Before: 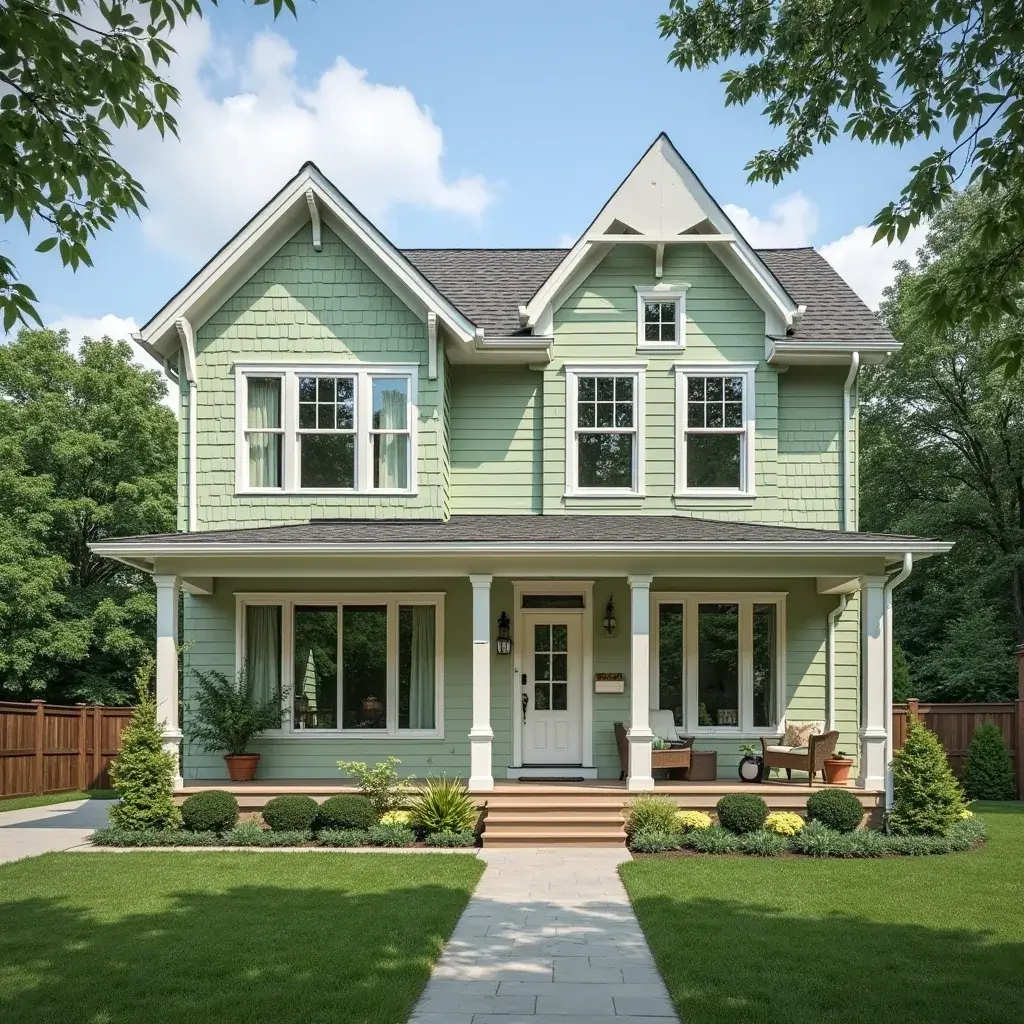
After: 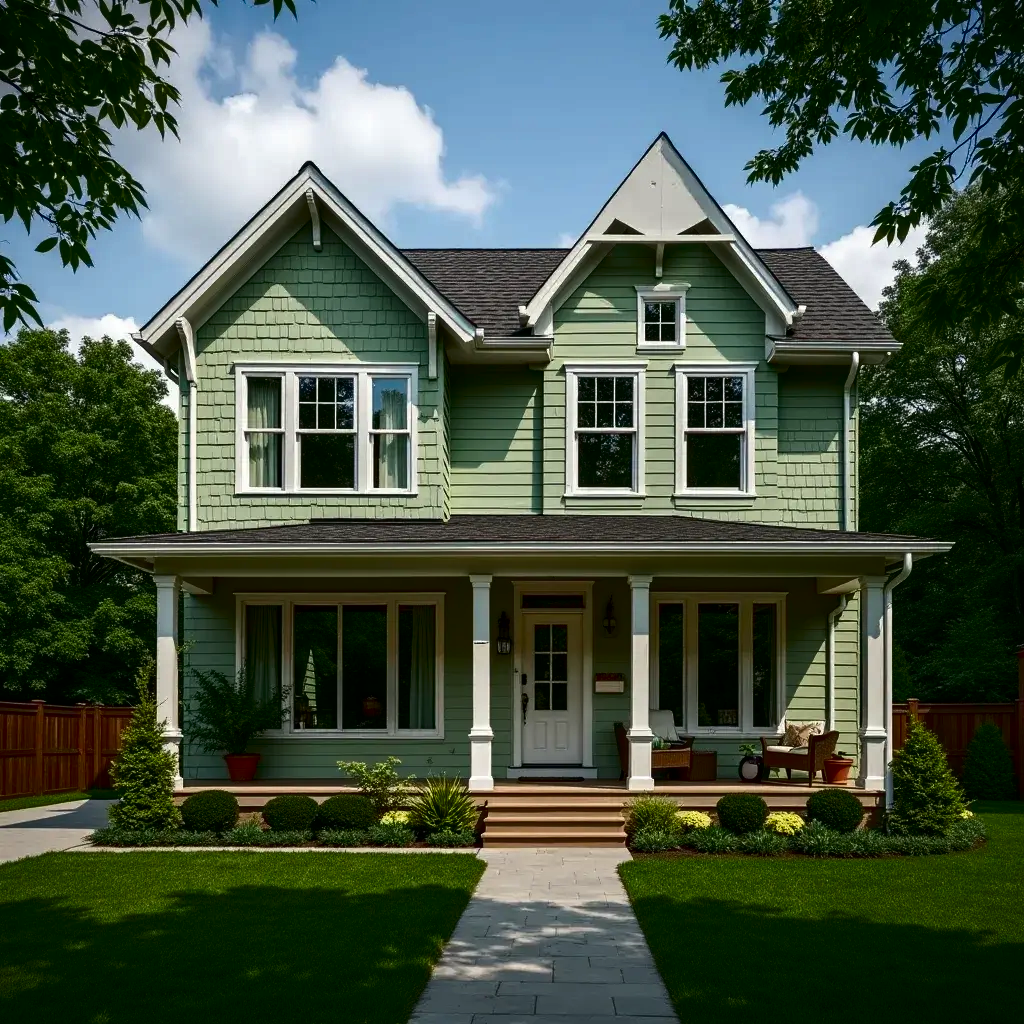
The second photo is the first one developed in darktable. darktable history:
contrast brightness saturation: contrast 0.089, brightness -0.577, saturation 0.174
